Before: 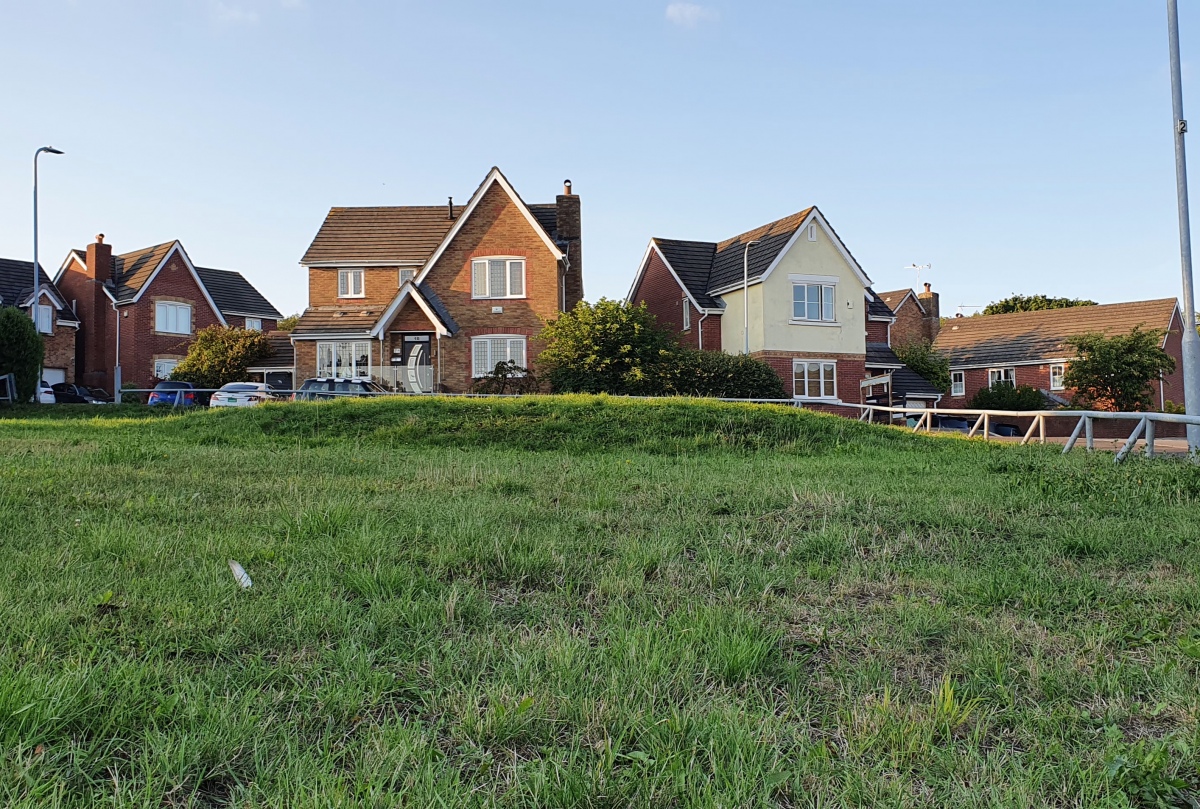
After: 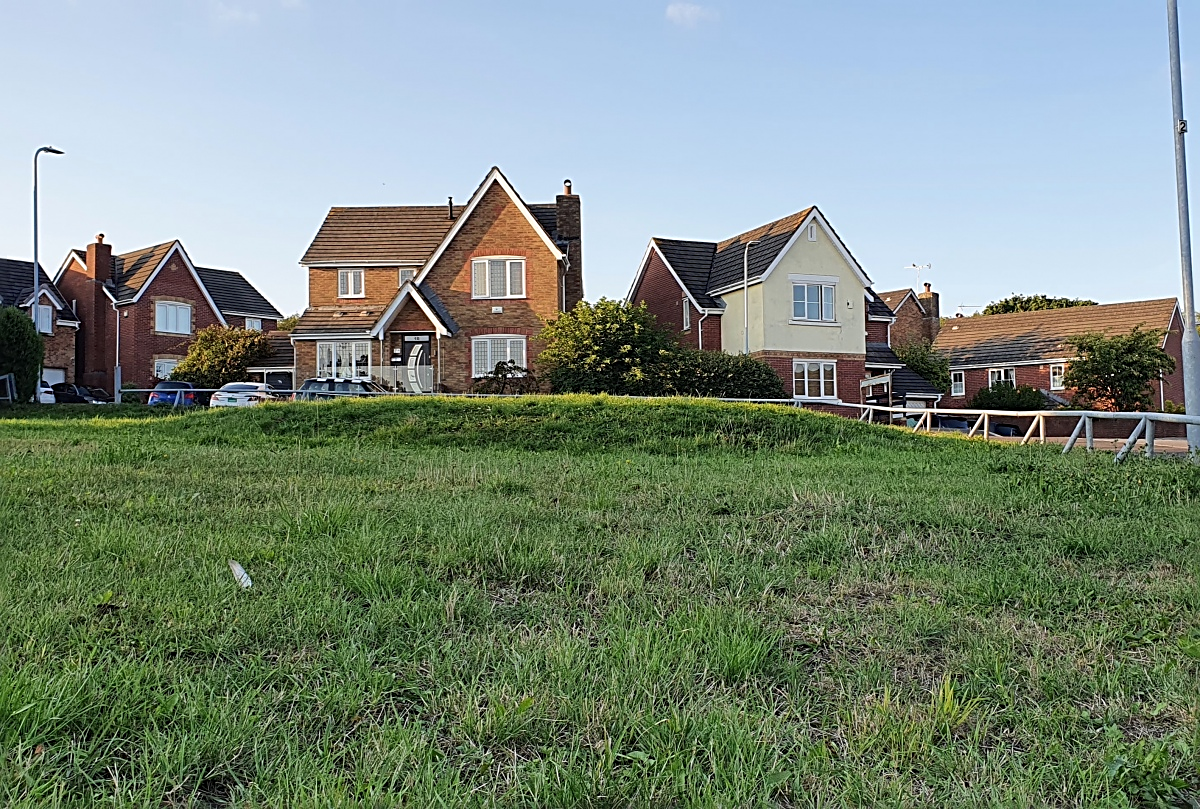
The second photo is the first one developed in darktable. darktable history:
sharpen: radius 2.728
